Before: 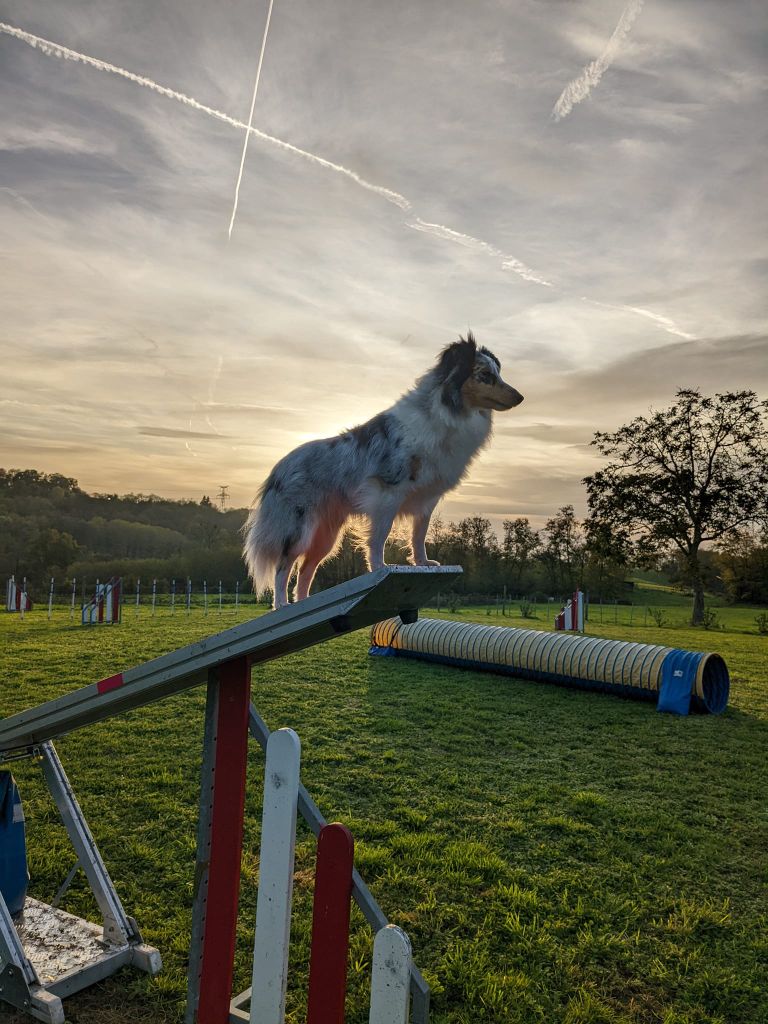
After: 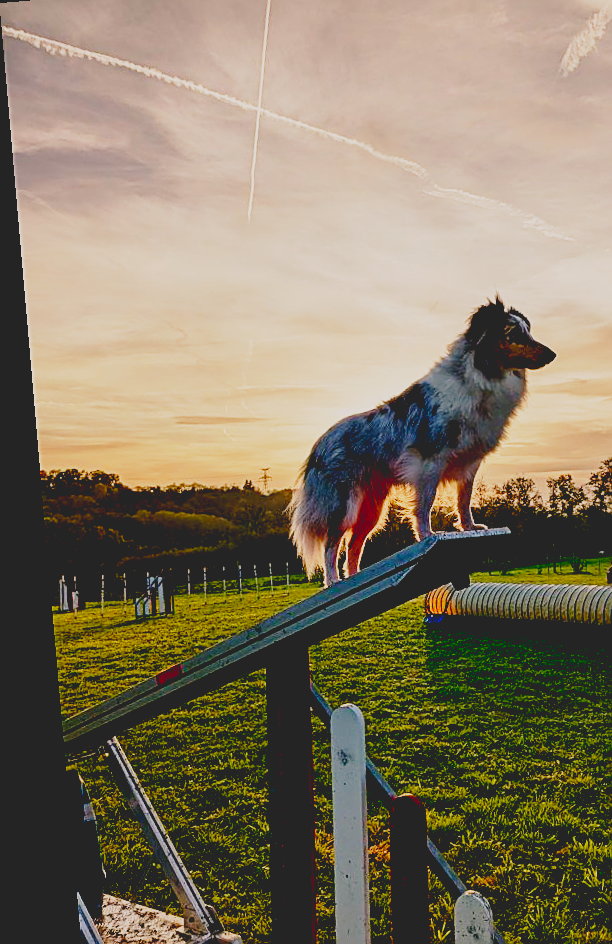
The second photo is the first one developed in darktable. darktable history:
exposure: black level correction 0.047, exposure 0.013 EV, compensate highlight preservation false
base curve: curves: ch0 [(0, 0) (0.028, 0.03) (0.121, 0.232) (0.46, 0.748) (0.859, 0.968) (1, 1)], preserve colors none
crop: top 5.803%, right 27.864%, bottom 5.804%
white balance: red 1.127, blue 0.943
sharpen: on, module defaults
contrast brightness saturation: contrast -0.28
rotate and perspective: rotation -4.98°, automatic cropping off
